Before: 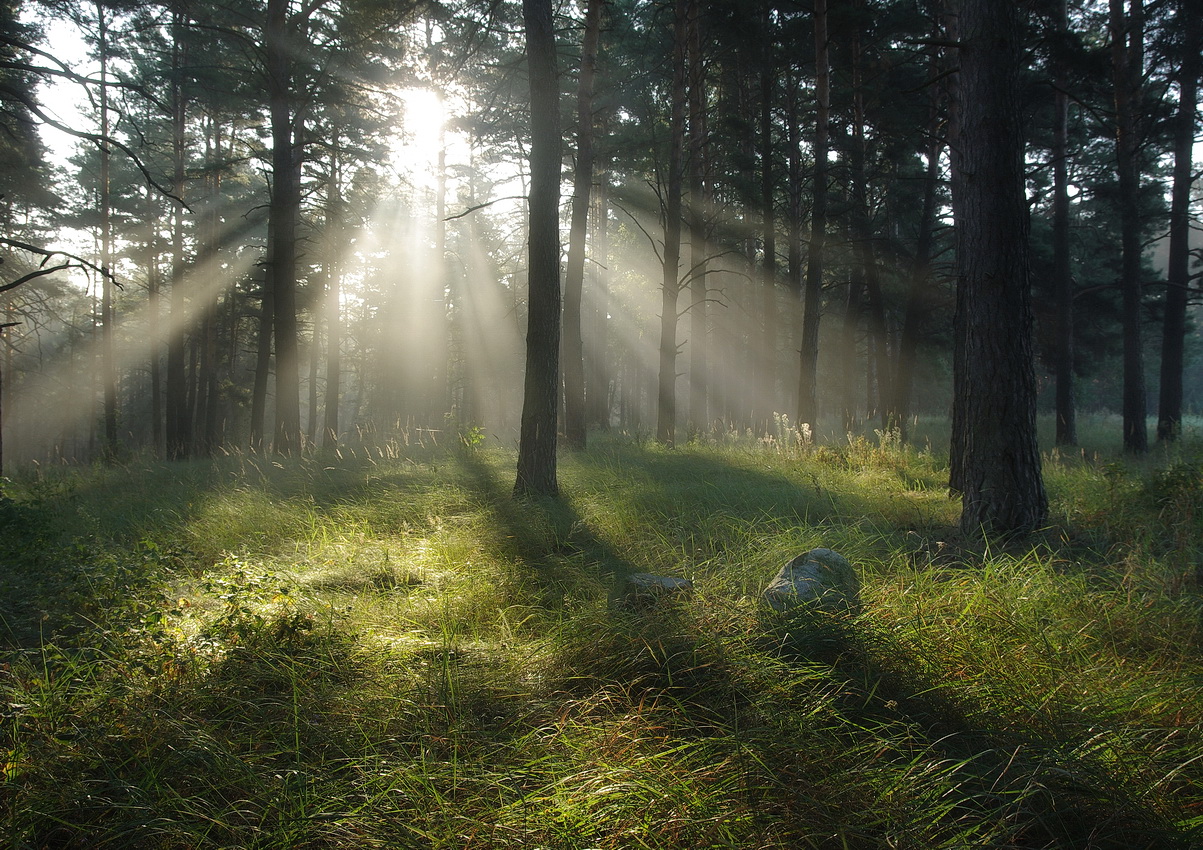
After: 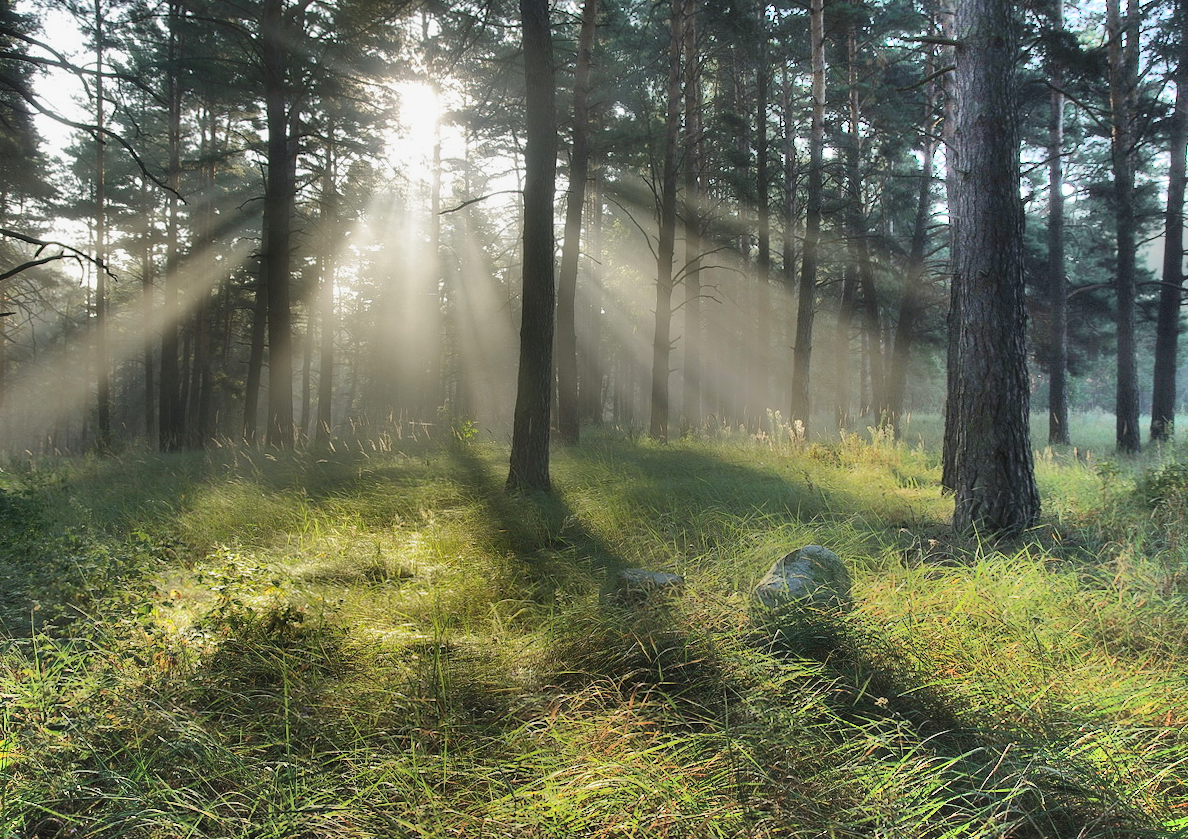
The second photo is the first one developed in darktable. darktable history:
crop and rotate: angle -0.489°
shadows and highlights: radius 123.78, shadows 99.4, white point adjustment -3.03, highlights -99.58, soften with gaussian
